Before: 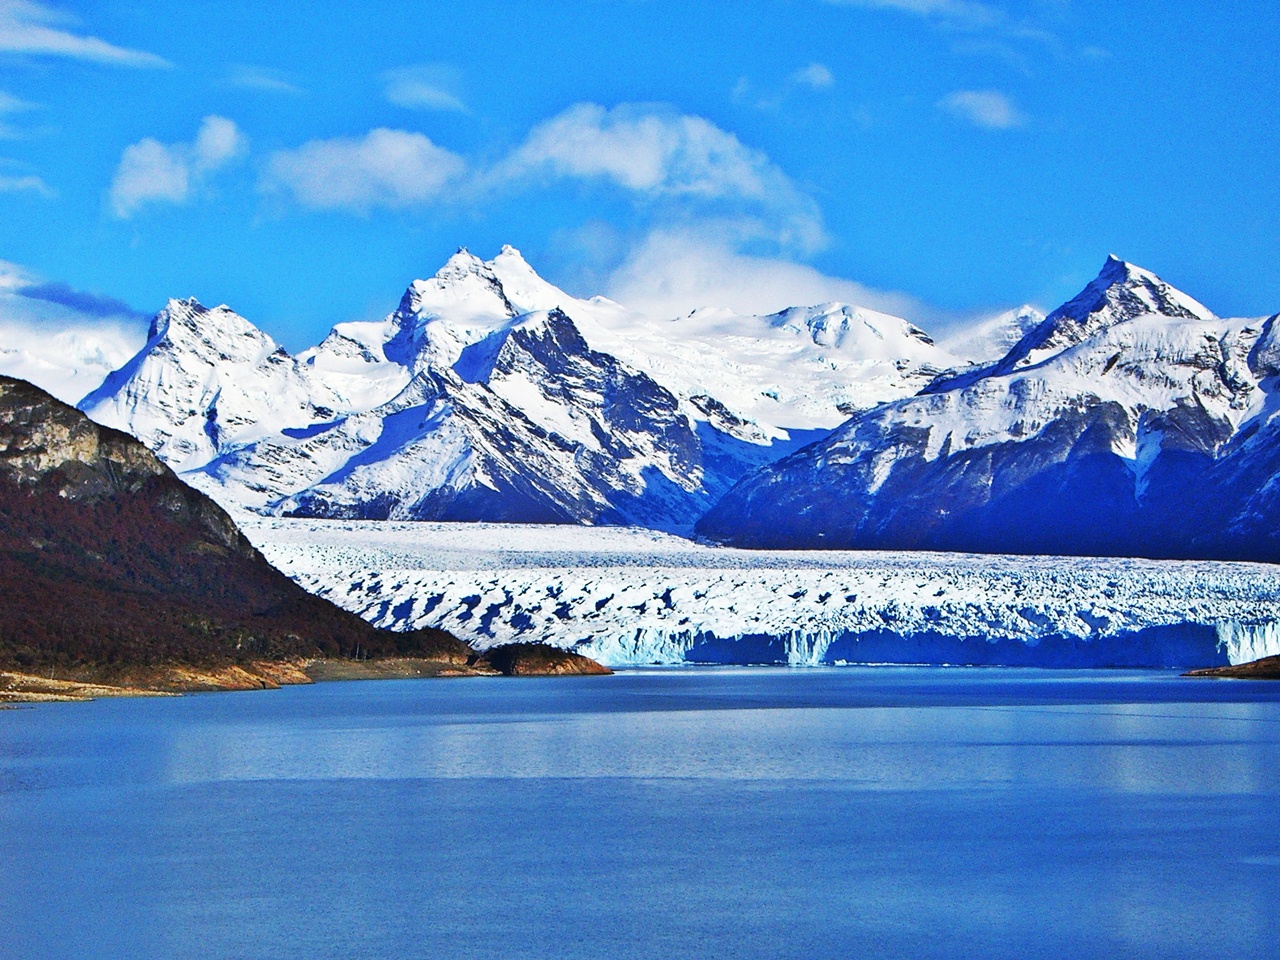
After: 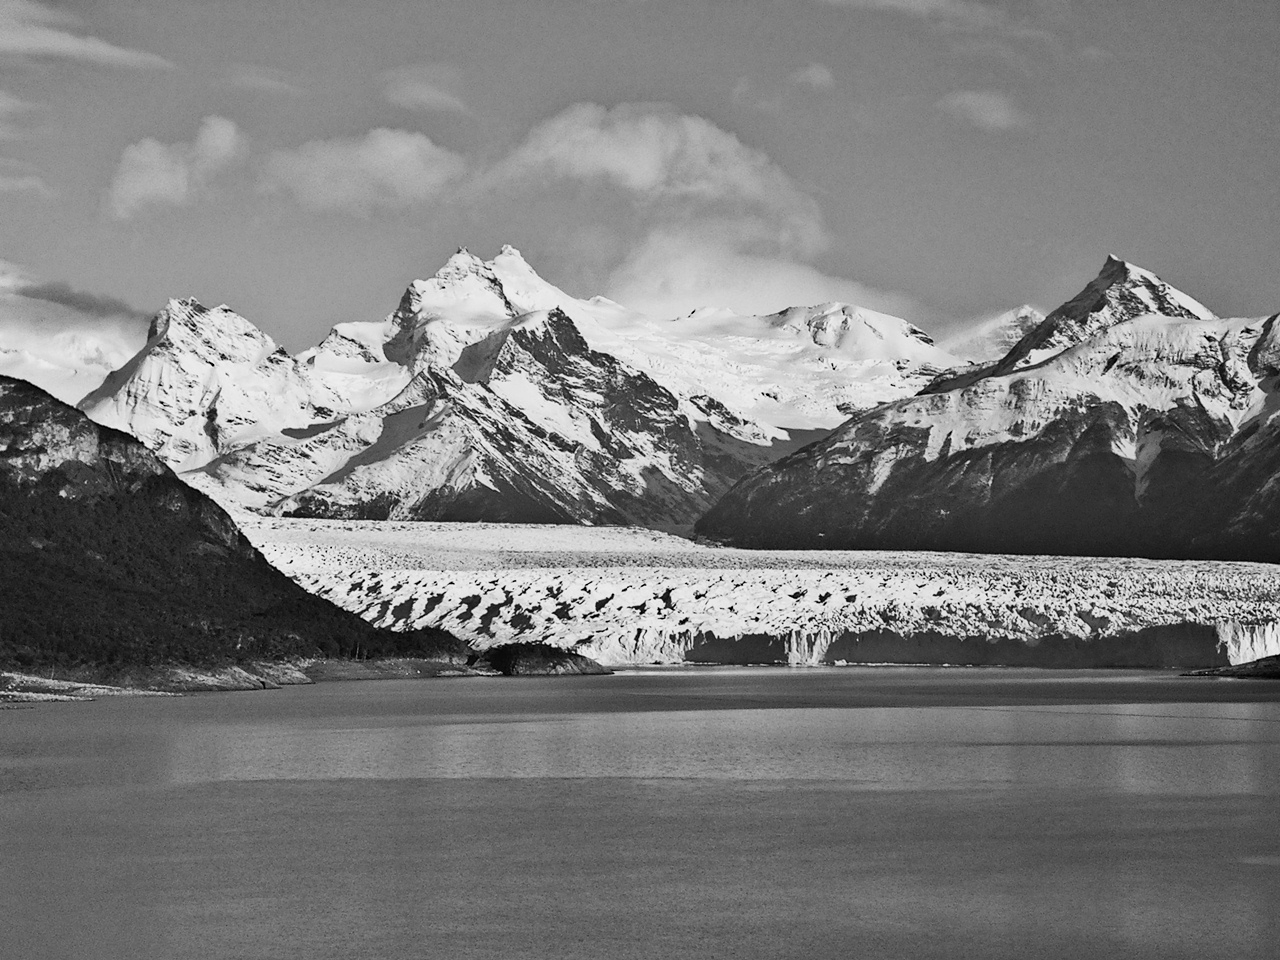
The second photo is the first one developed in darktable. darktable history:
haze removal: compatibility mode true, adaptive false
shadows and highlights: shadows -23.08, highlights 46.15, soften with gaussian
monochrome: a -74.22, b 78.2
